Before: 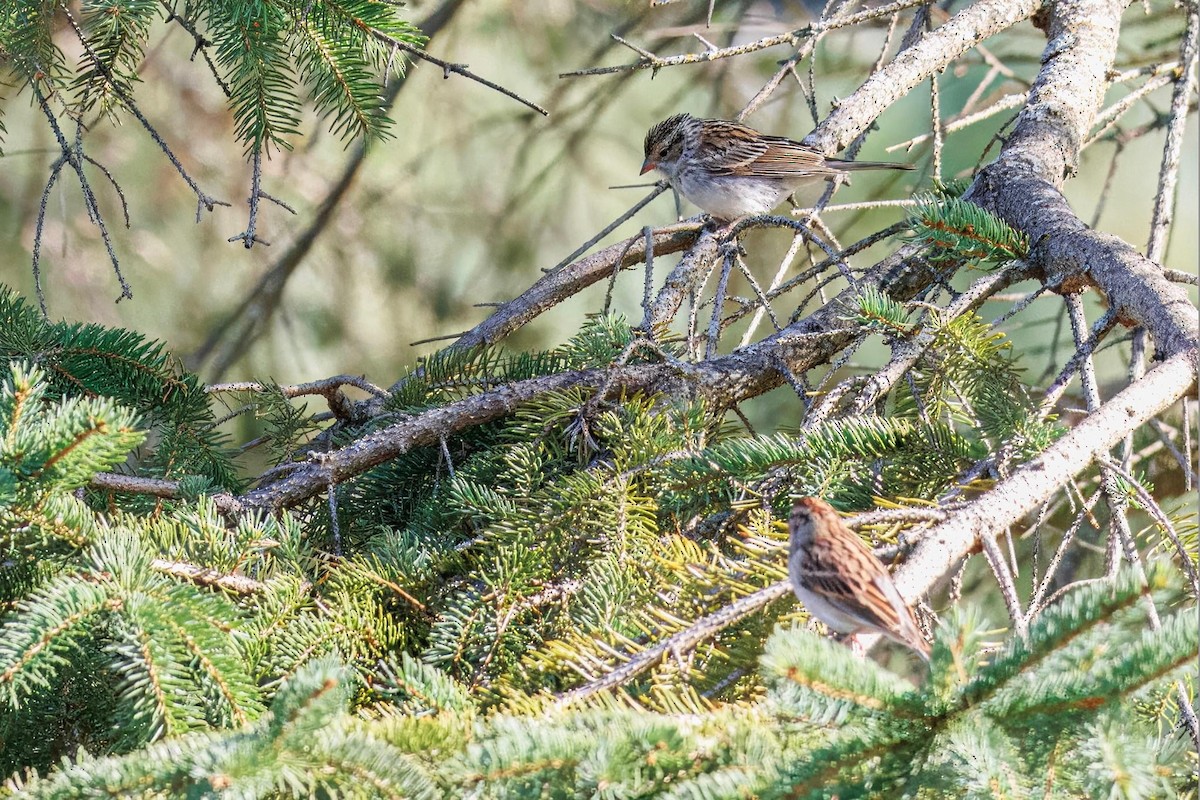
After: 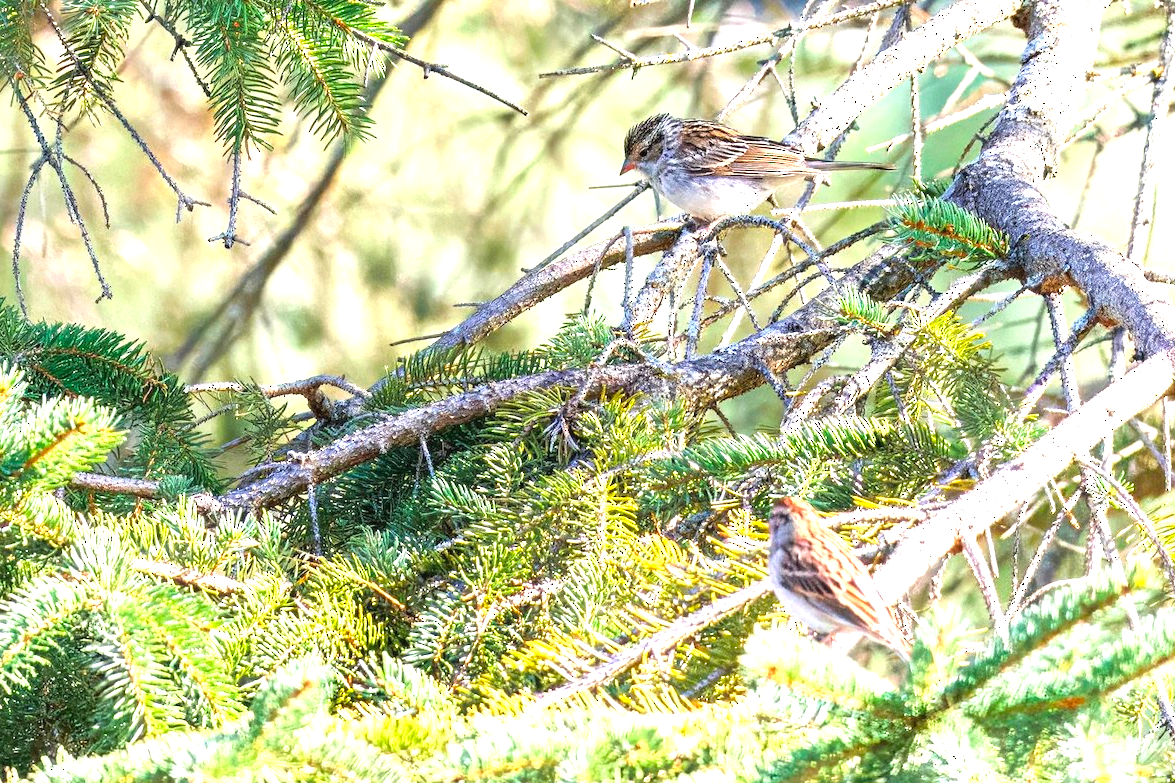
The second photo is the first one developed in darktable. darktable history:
crop: left 1.743%, right 0.268%, bottom 2.011%
color balance rgb: perceptual saturation grading › global saturation 20%, global vibrance 20%
exposure: black level correction 0, exposure 1.2 EV, compensate highlight preservation false
